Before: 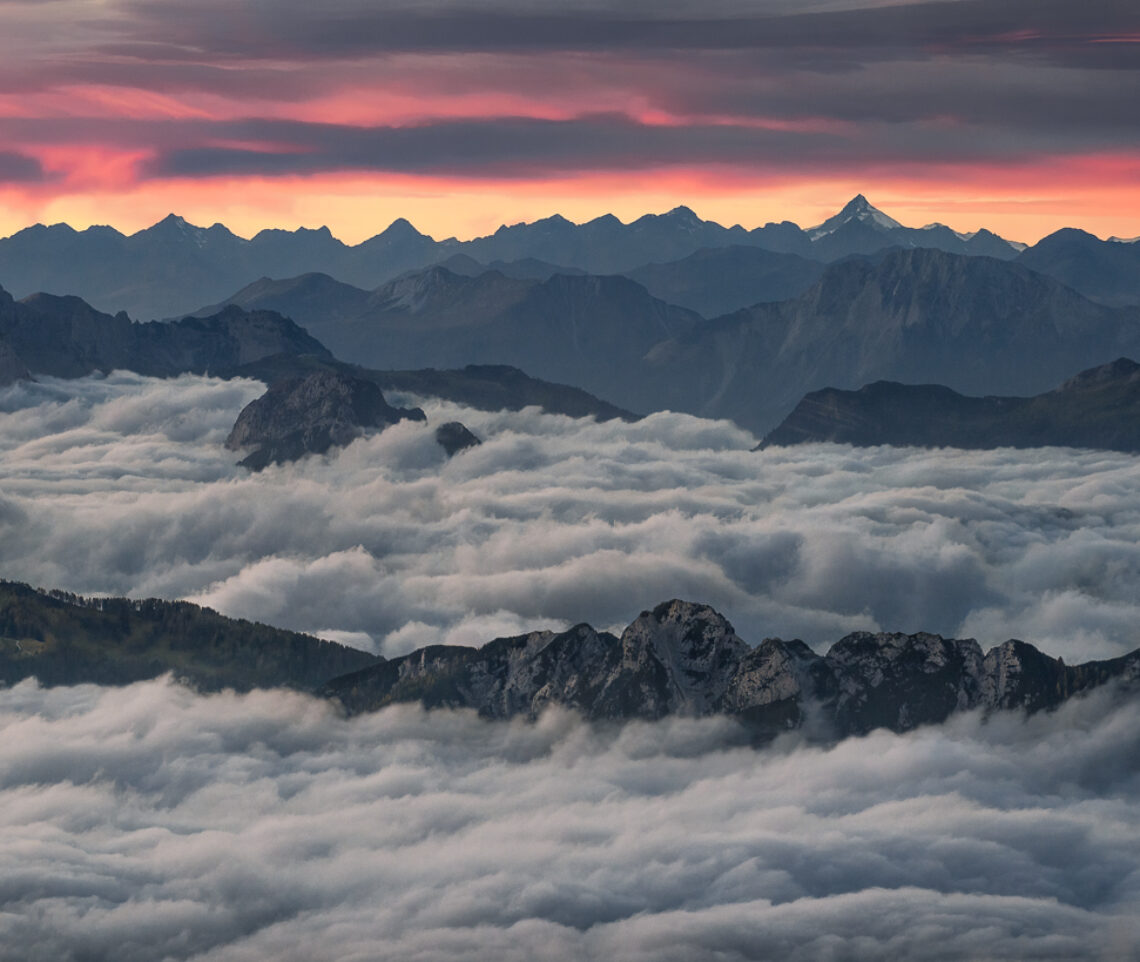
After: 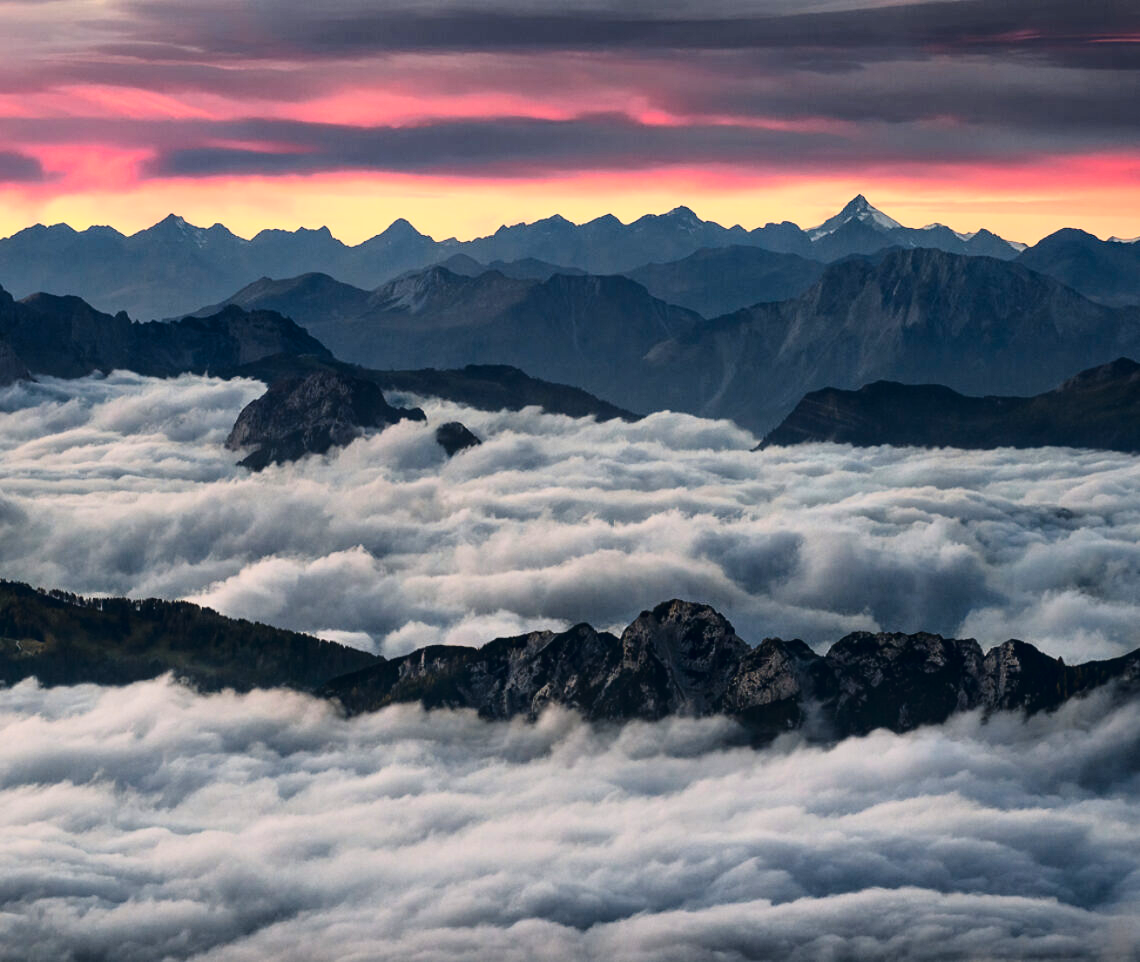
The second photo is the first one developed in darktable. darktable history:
base curve: curves: ch0 [(0, 0) (0.028, 0.03) (0.121, 0.232) (0.46, 0.748) (0.859, 0.968) (1, 1)]
contrast brightness saturation: contrast 0.132, brightness -0.232, saturation 0.135
